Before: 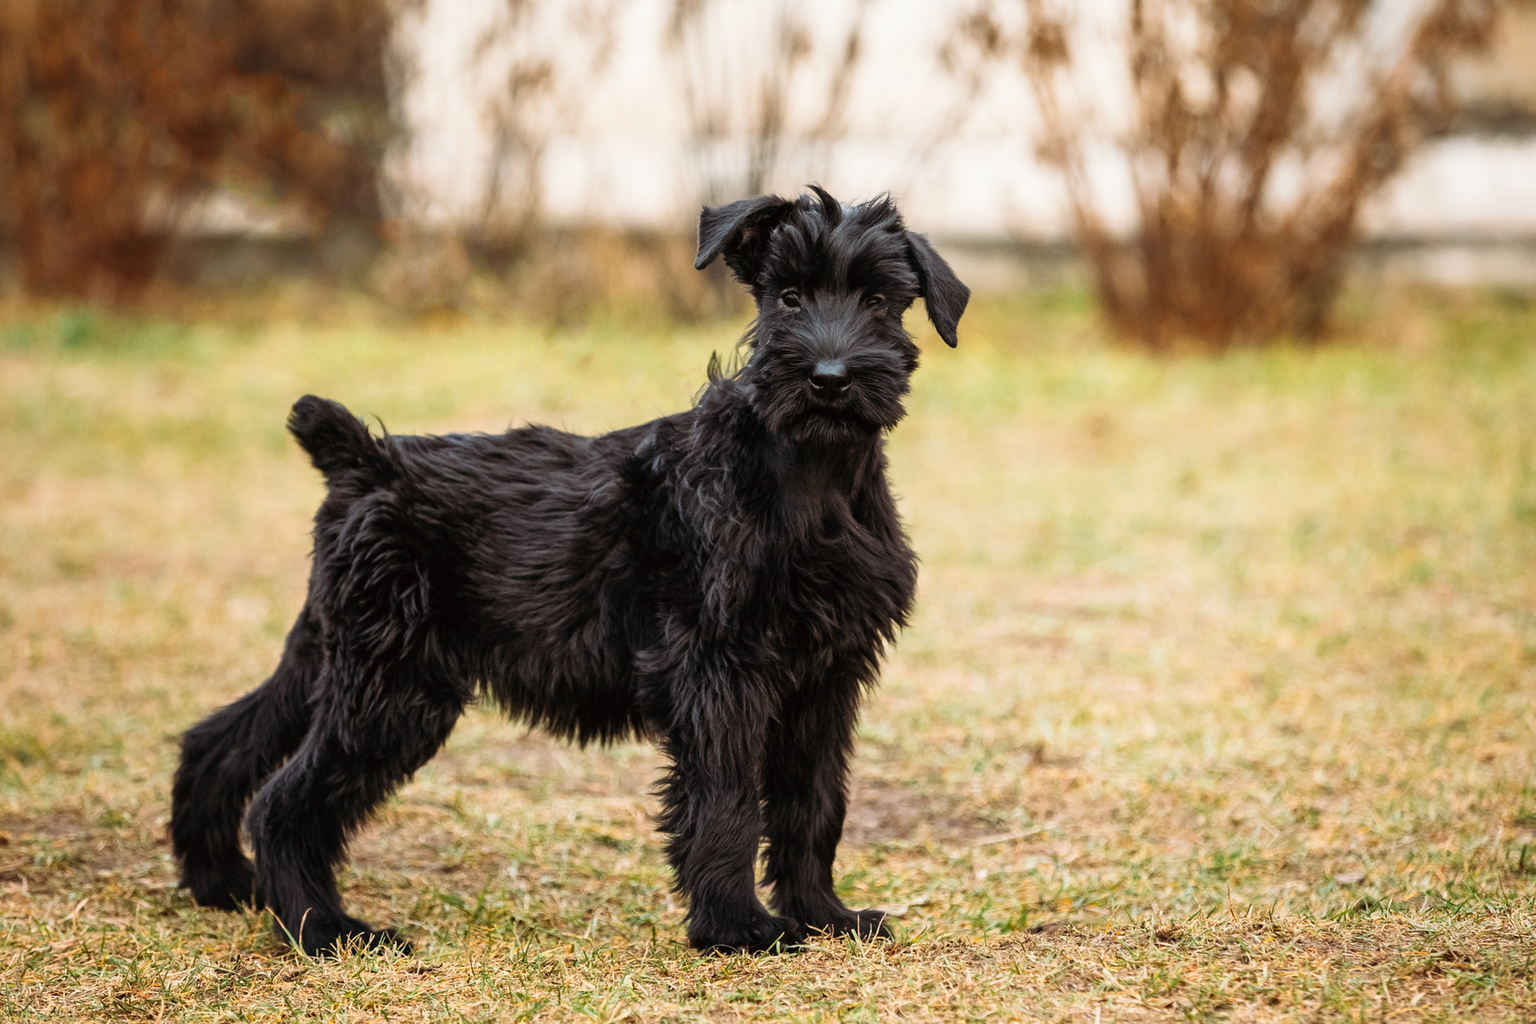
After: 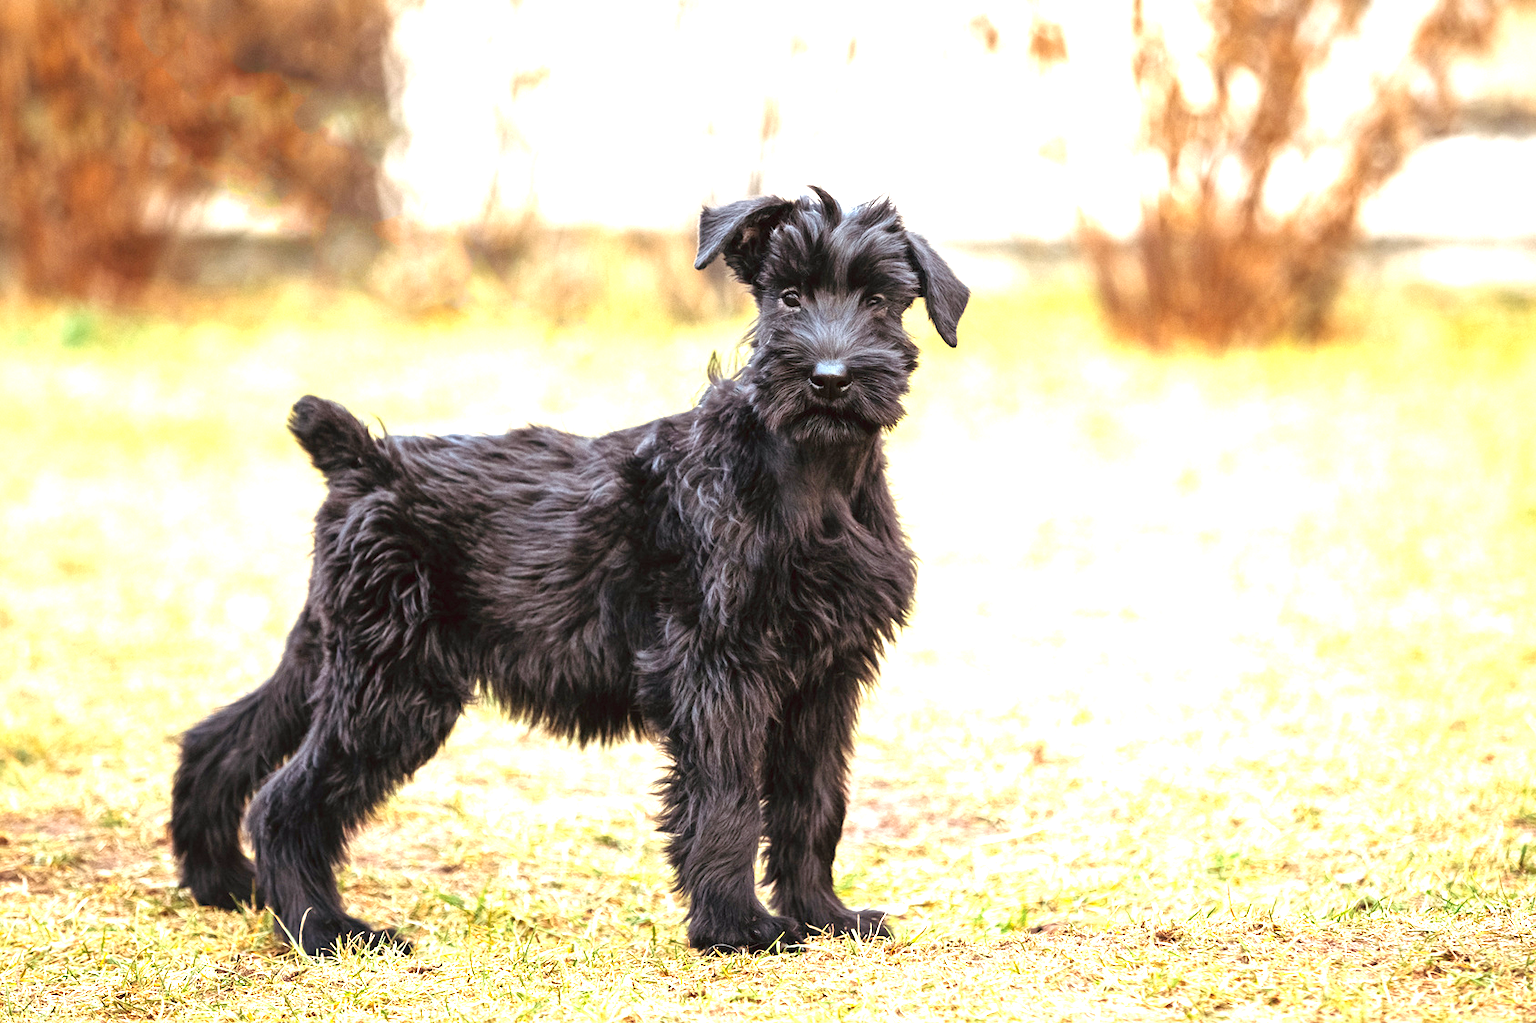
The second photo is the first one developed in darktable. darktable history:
exposure: black level correction 0, exposure 1.3 EV, compensate highlight preservation false
levels: levels [0, 0.435, 0.917]
white balance: red 0.984, blue 1.059
